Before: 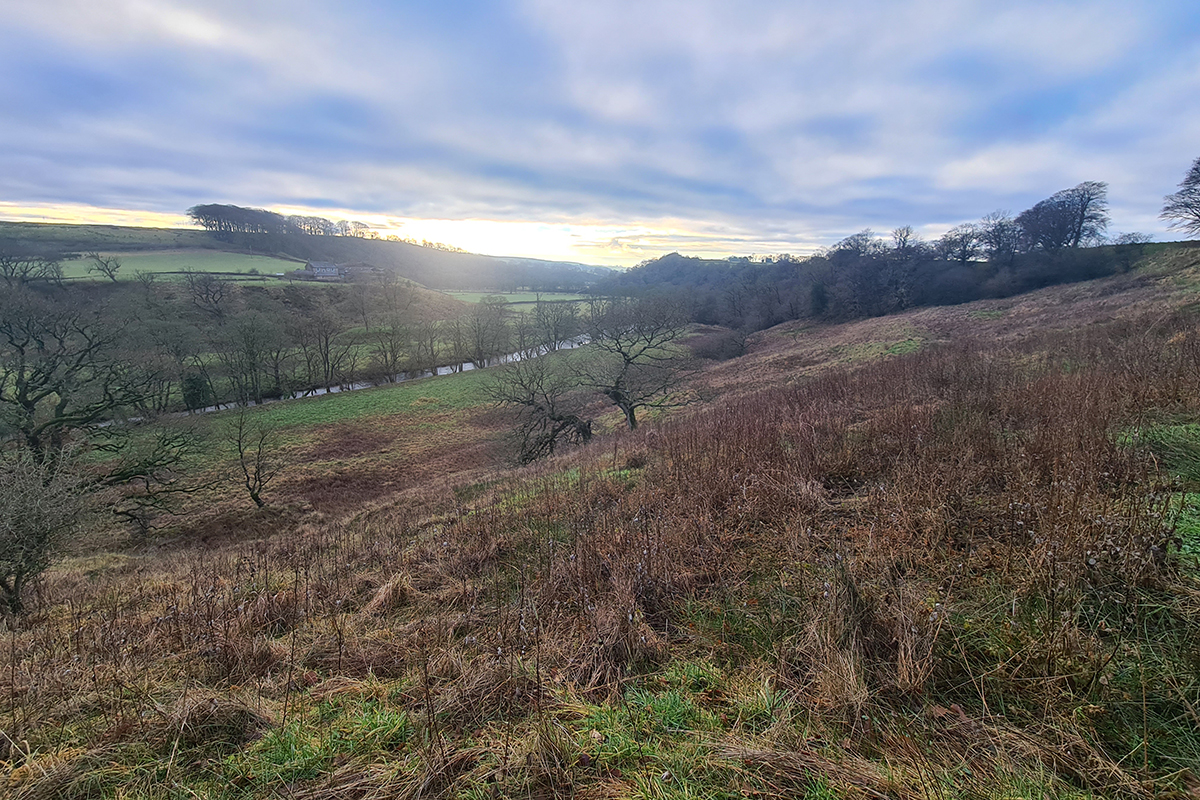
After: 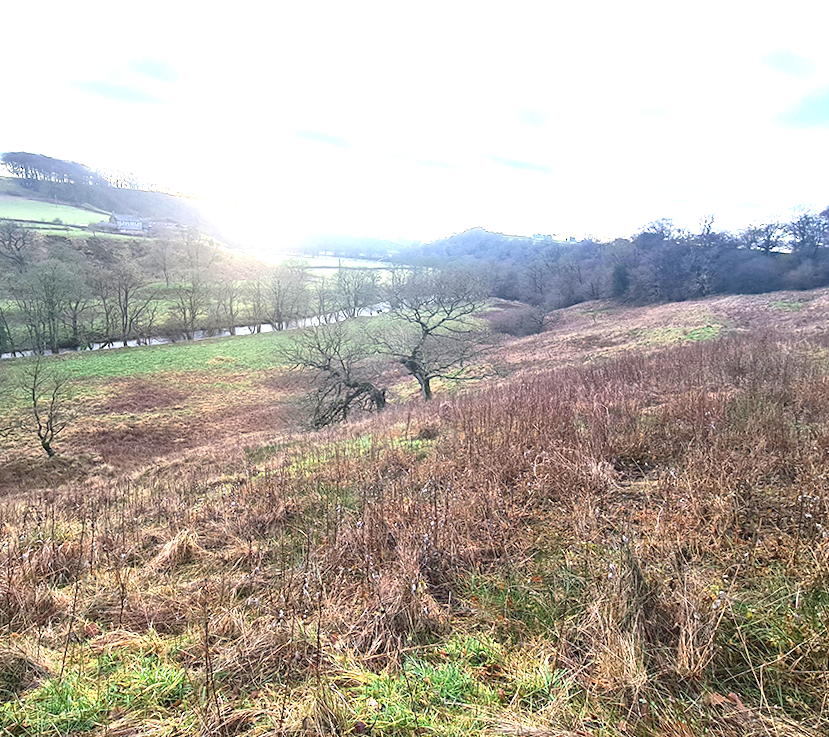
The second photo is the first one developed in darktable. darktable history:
shadows and highlights: shadows -30, highlights 30
exposure: black level correction 0, exposure 1.625 EV, compensate exposure bias true, compensate highlight preservation false
crop and rotate: angle -3.27°, left 14.277%, top 0.028%, right 10.766%, bottom 0.028%
